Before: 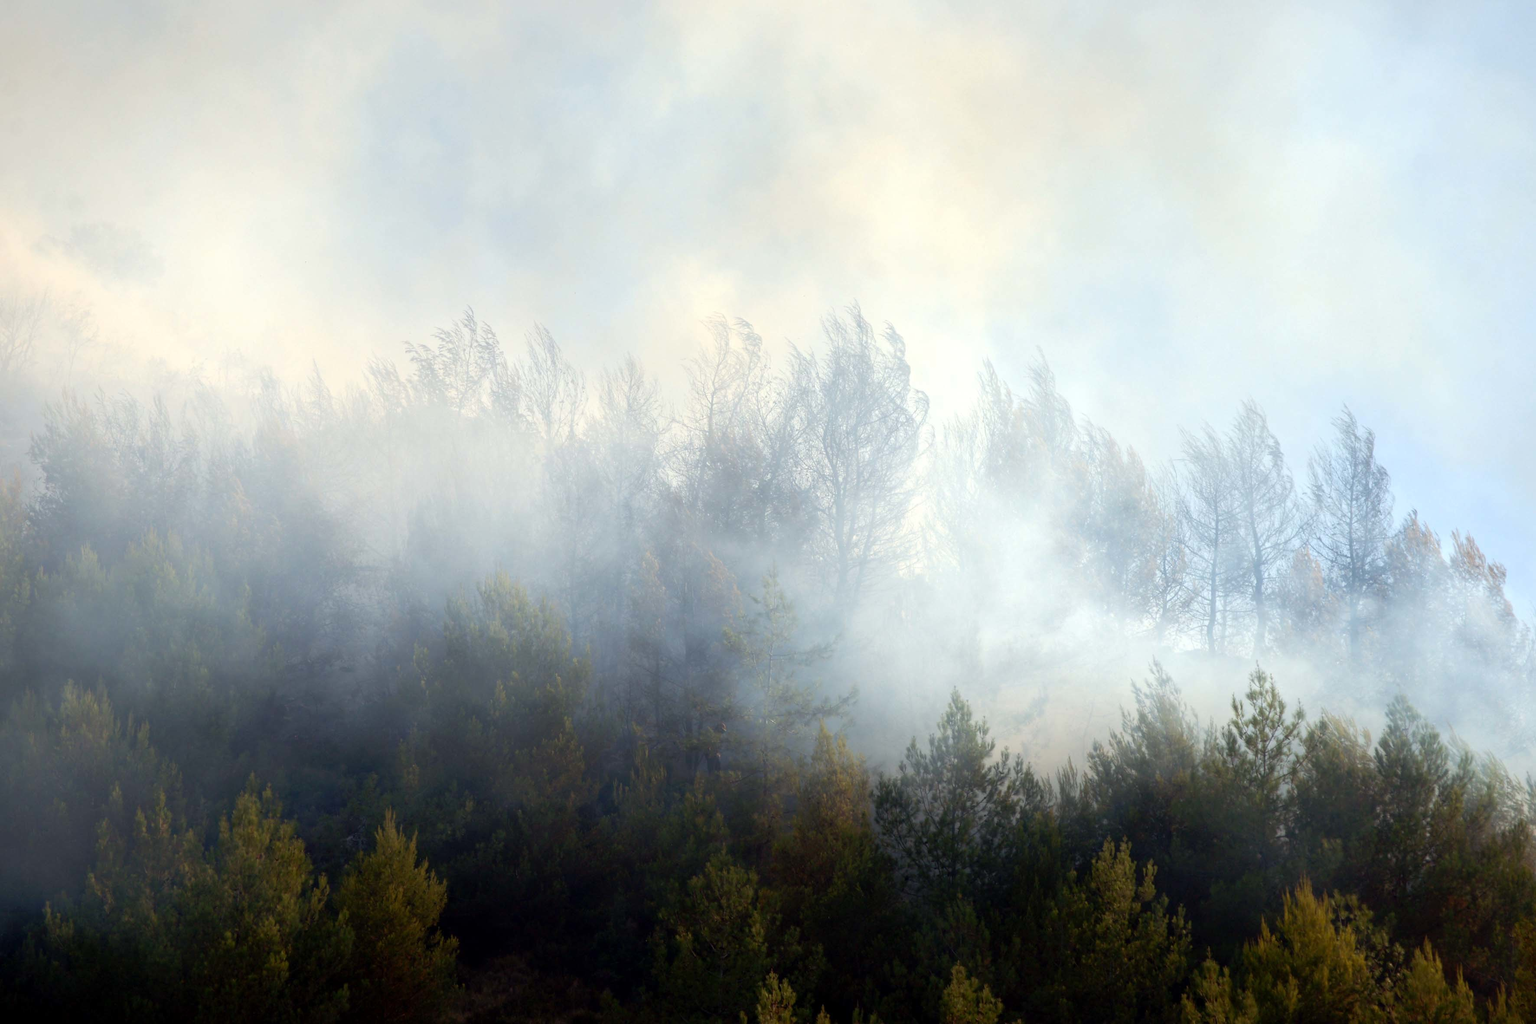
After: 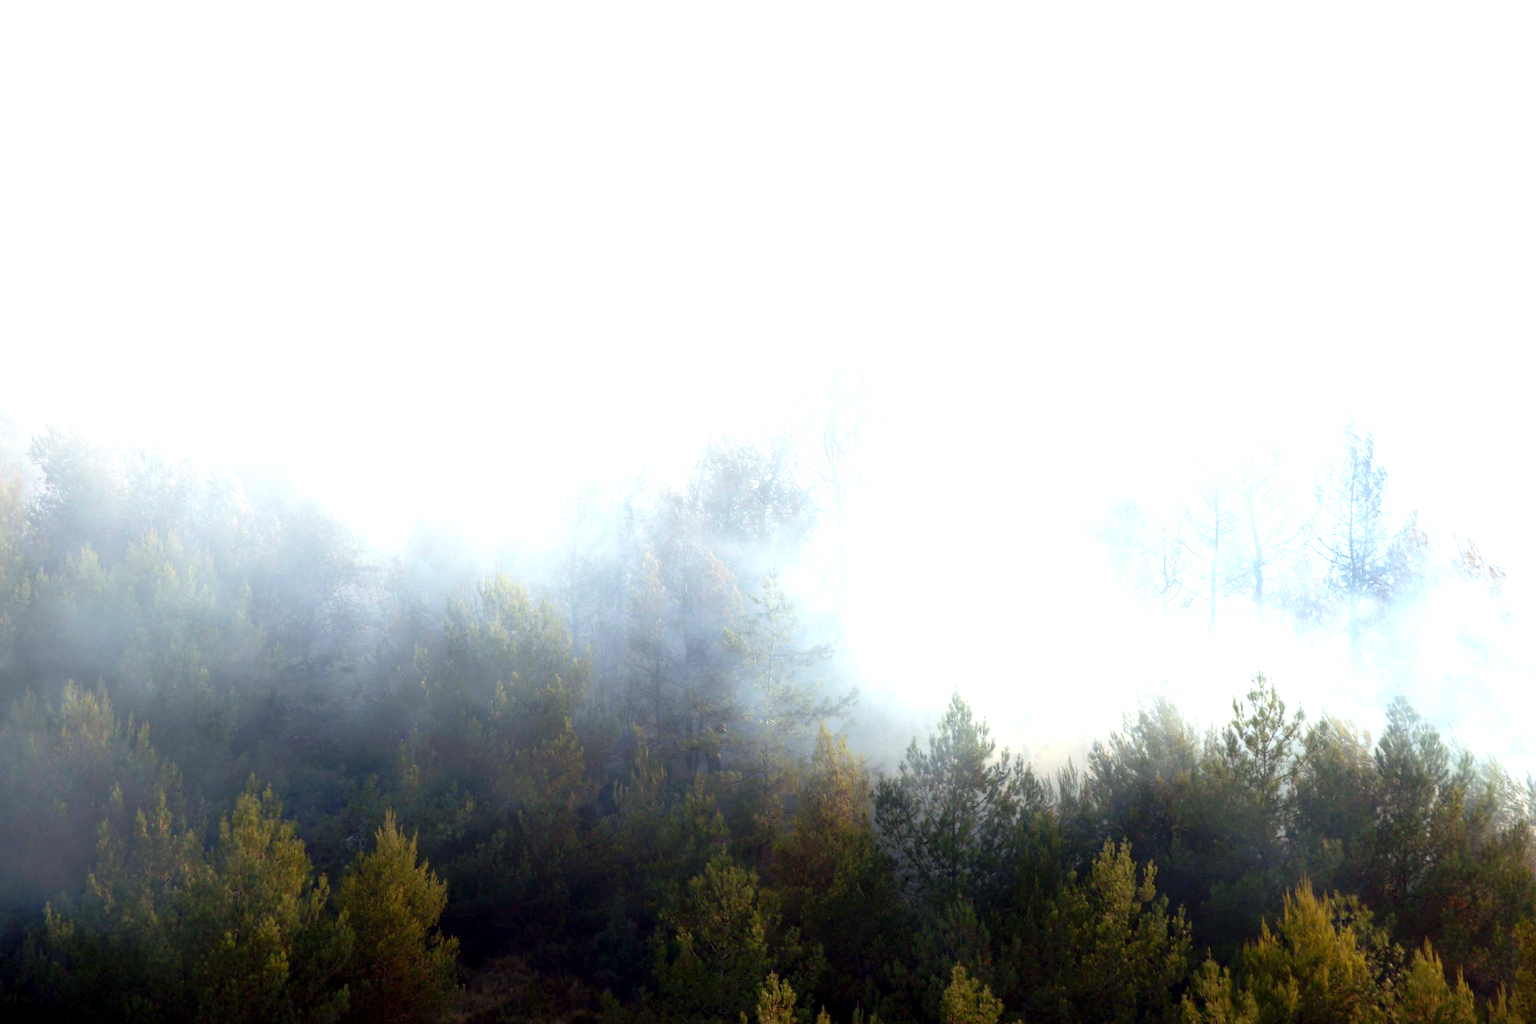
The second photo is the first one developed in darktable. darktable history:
exposure: black level correction 0, exposure 0.934 EV, compensate exposure bias true, compensate highlight preservation false
